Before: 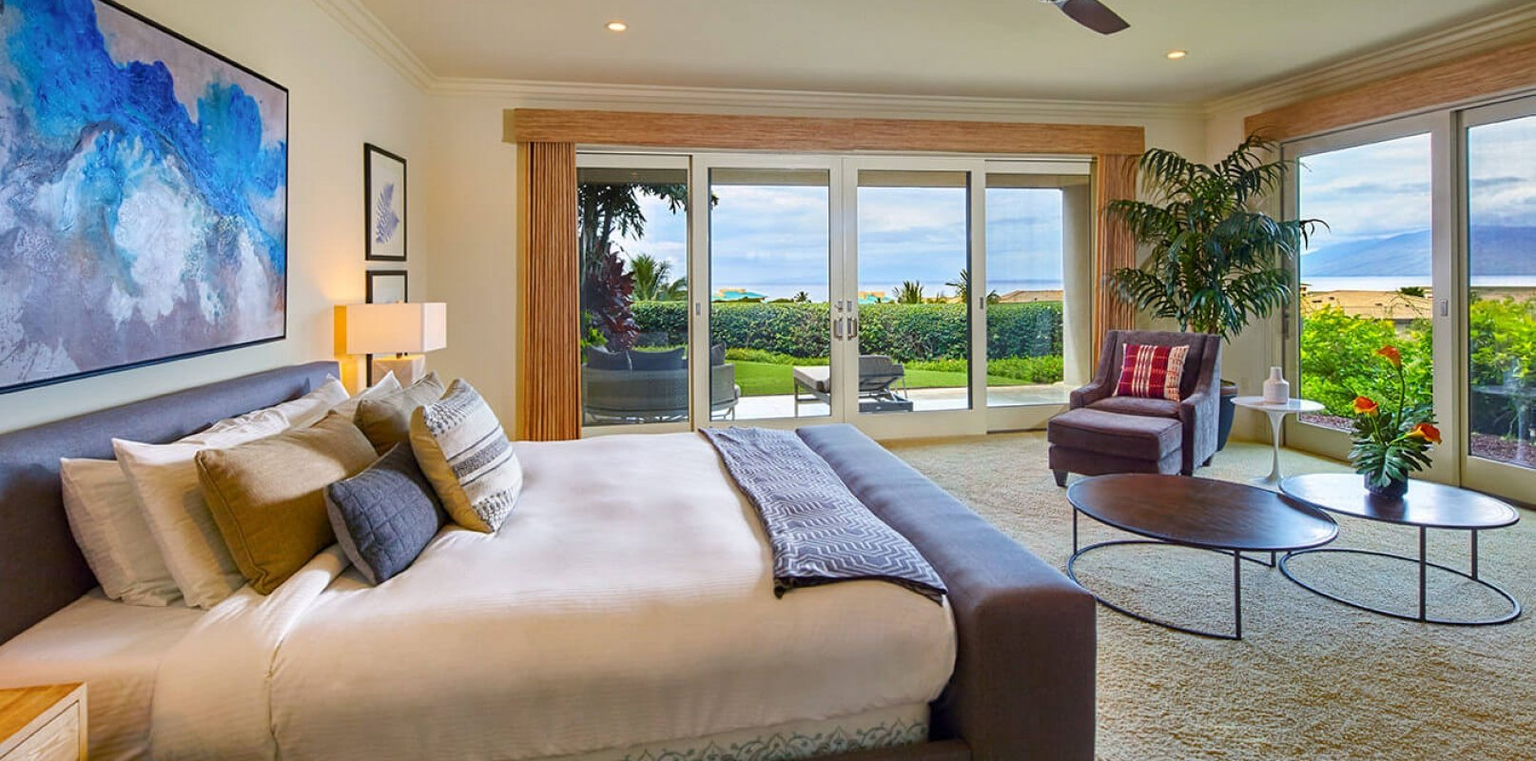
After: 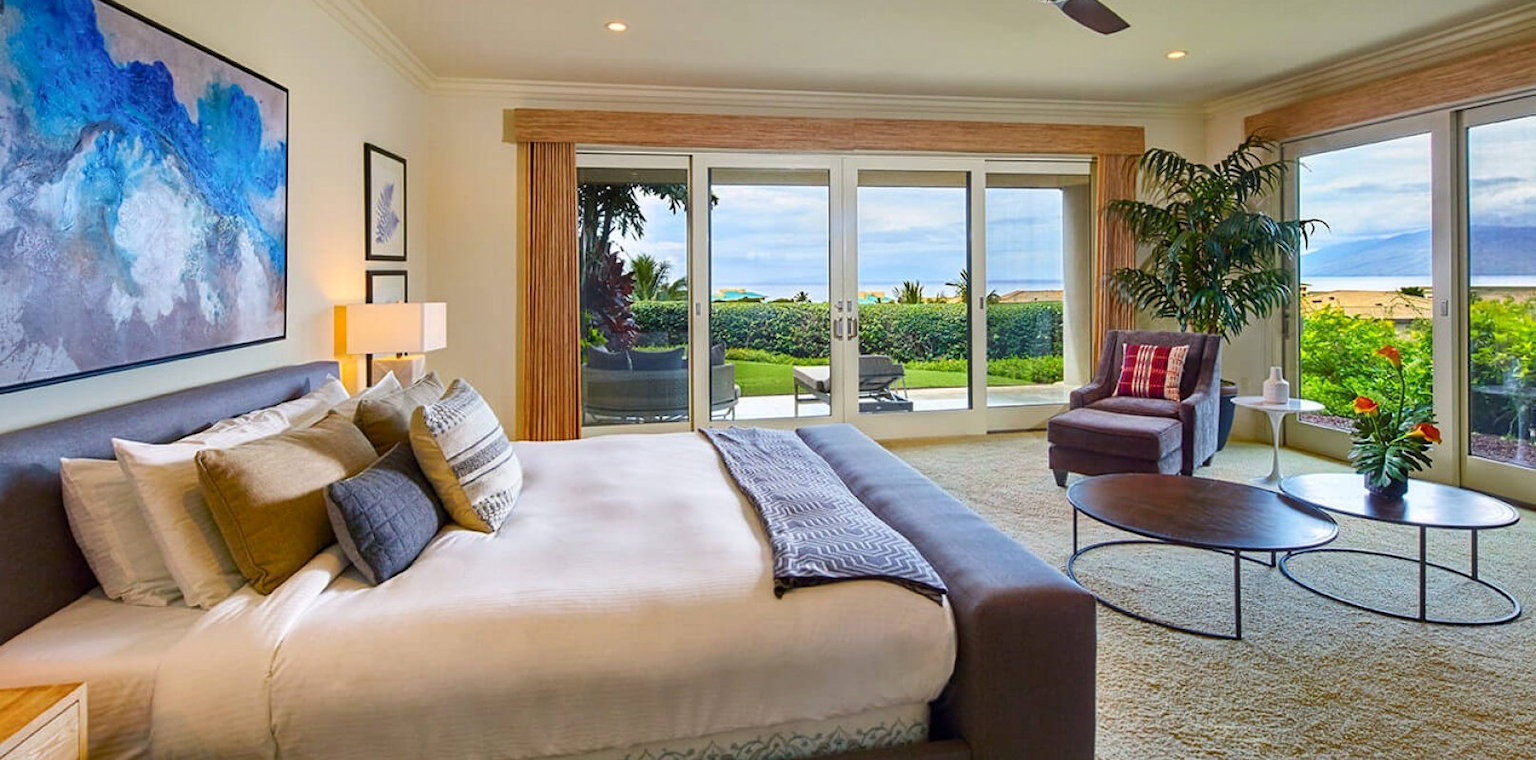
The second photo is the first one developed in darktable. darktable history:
contrast brightness saturation: contrast 0.083, saturation 0.017
